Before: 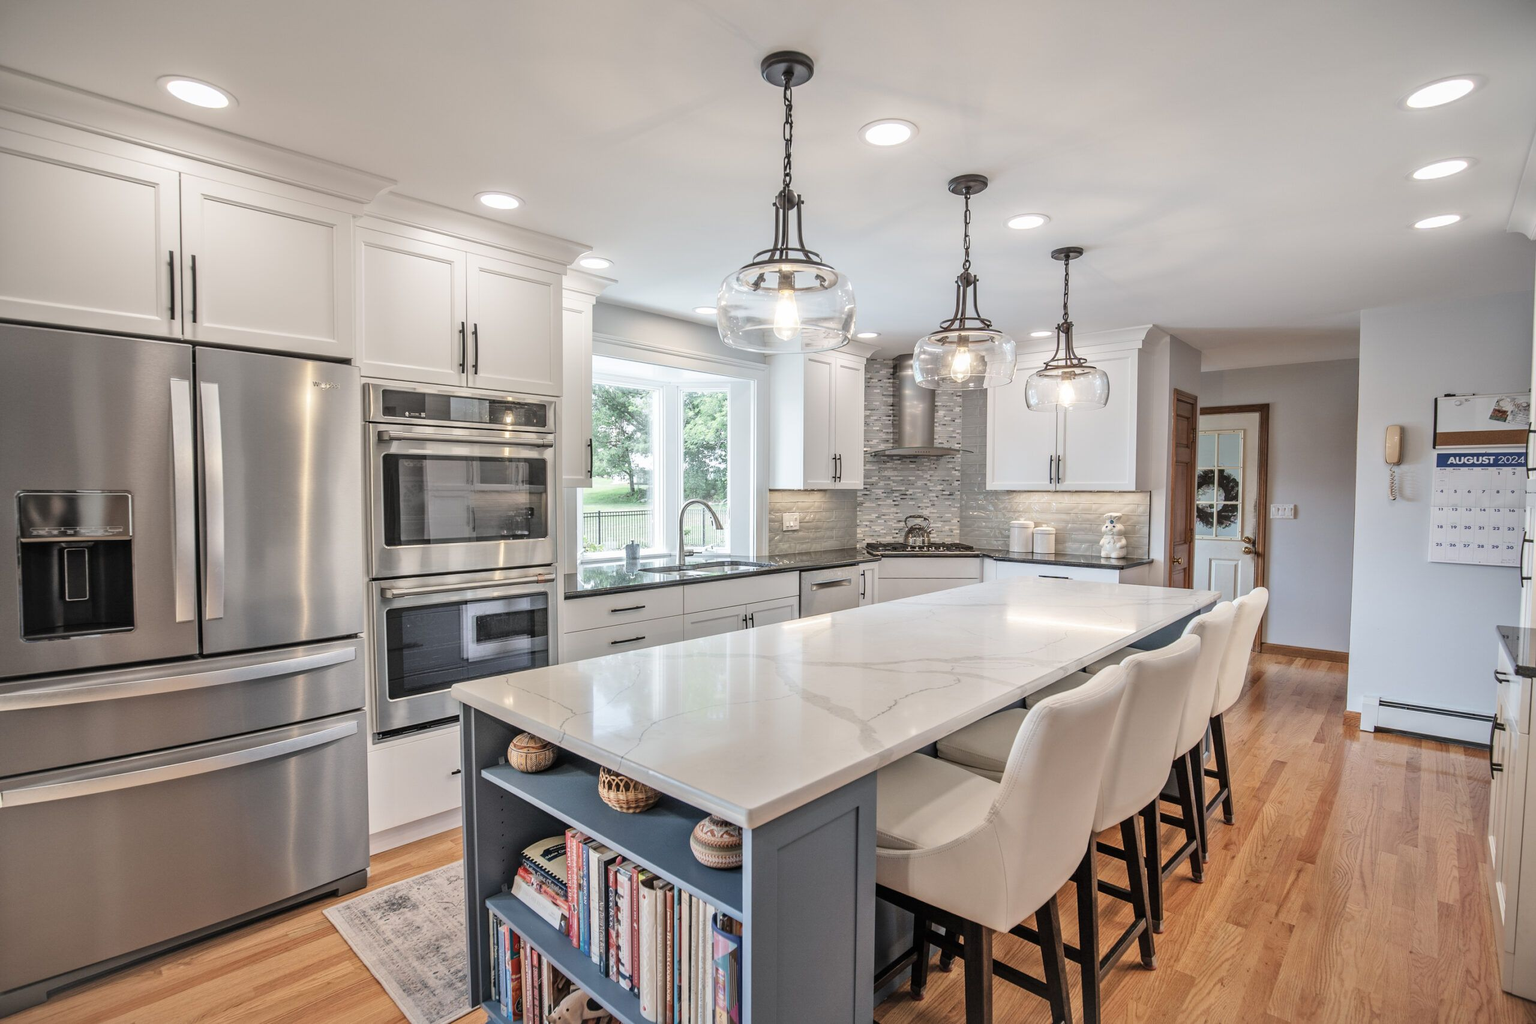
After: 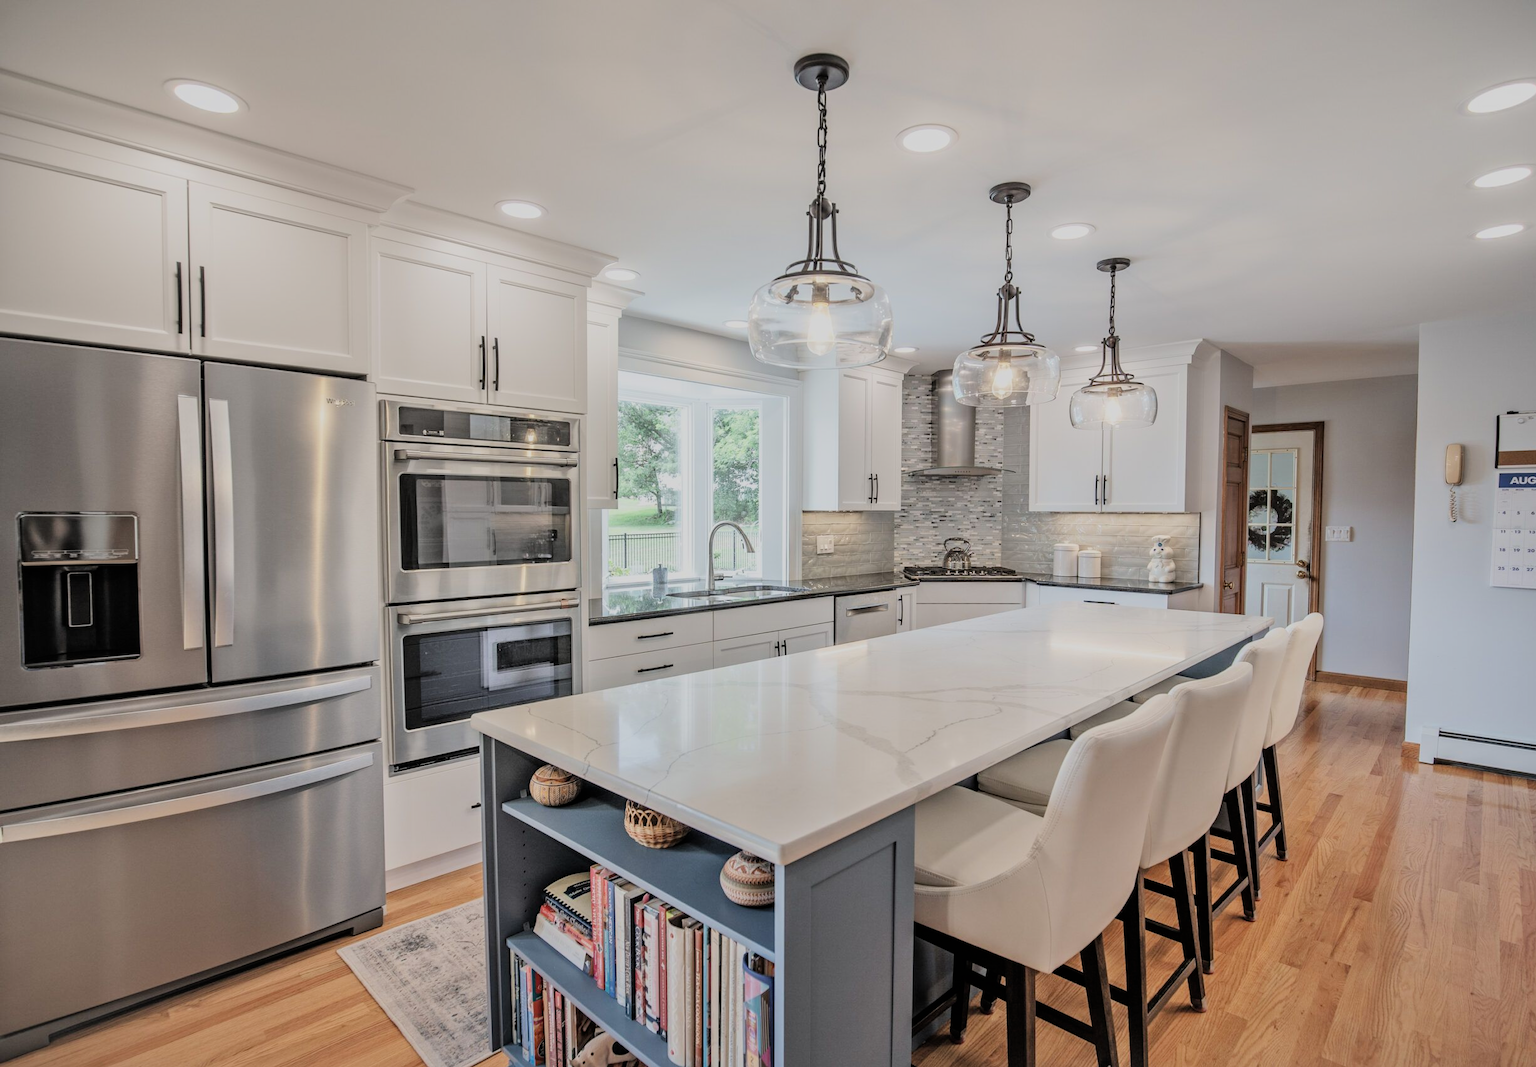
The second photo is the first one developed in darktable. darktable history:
crop: right 4.126%, bottom 0.031%
filmic rgb: black relative exposure -7.65 EV, white relative exposure 4.56 EV, hardness 3.61, color science v6 (2022)
